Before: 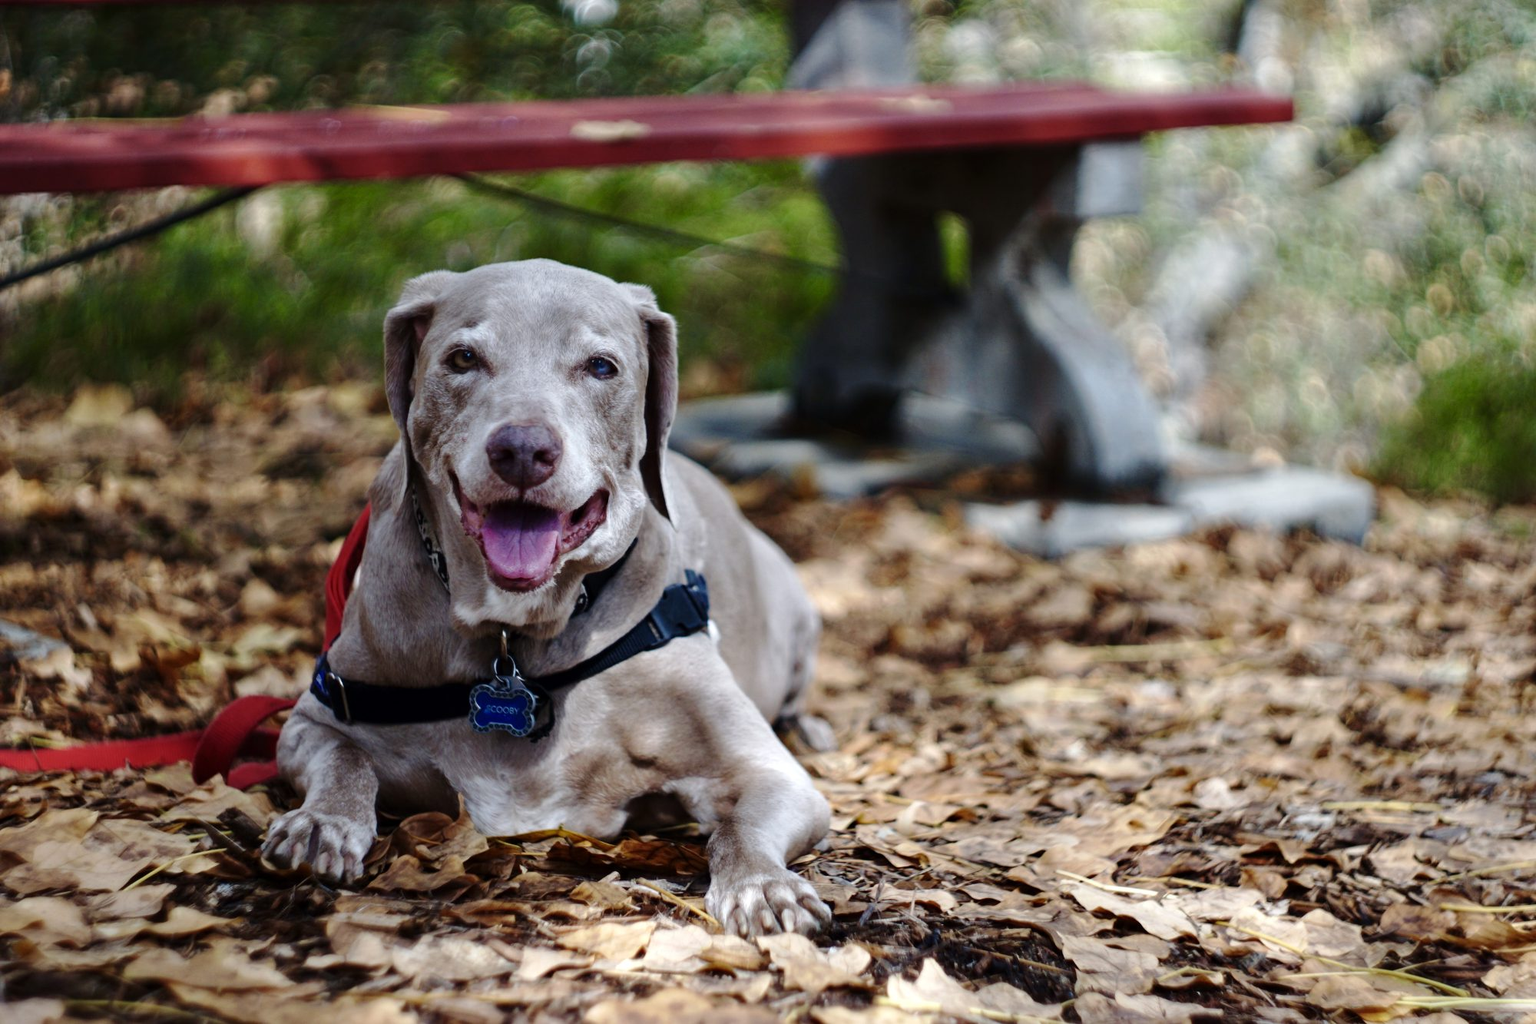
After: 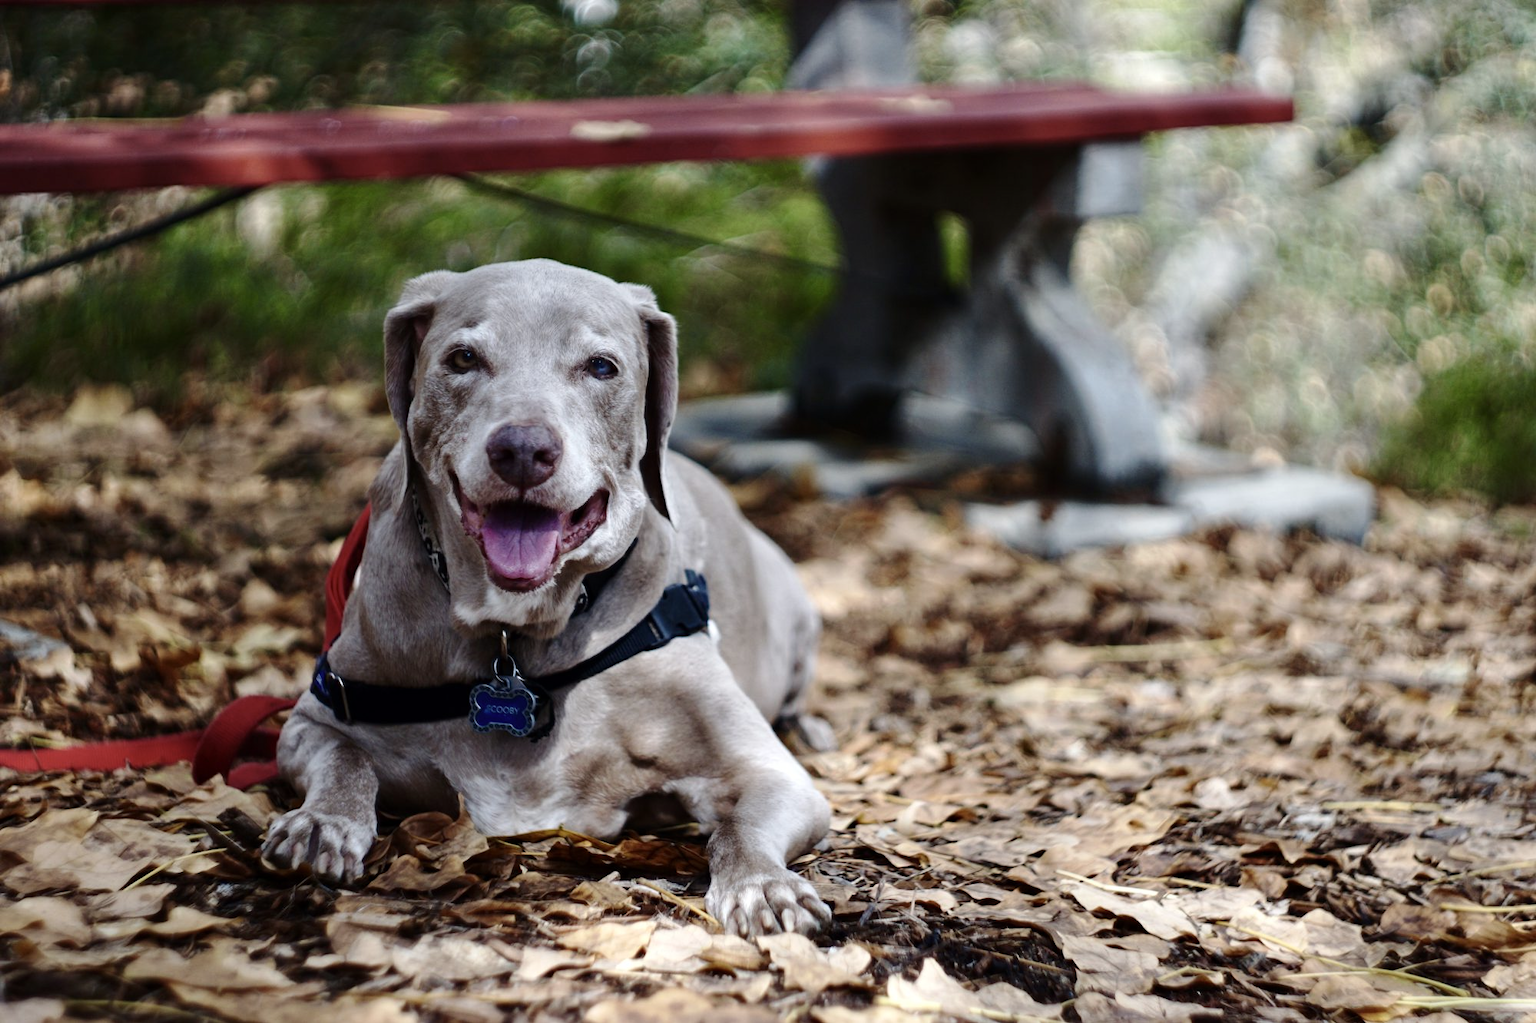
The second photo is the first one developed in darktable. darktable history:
contrast brightness saturation: contrast 0.114, saturation -0.152
